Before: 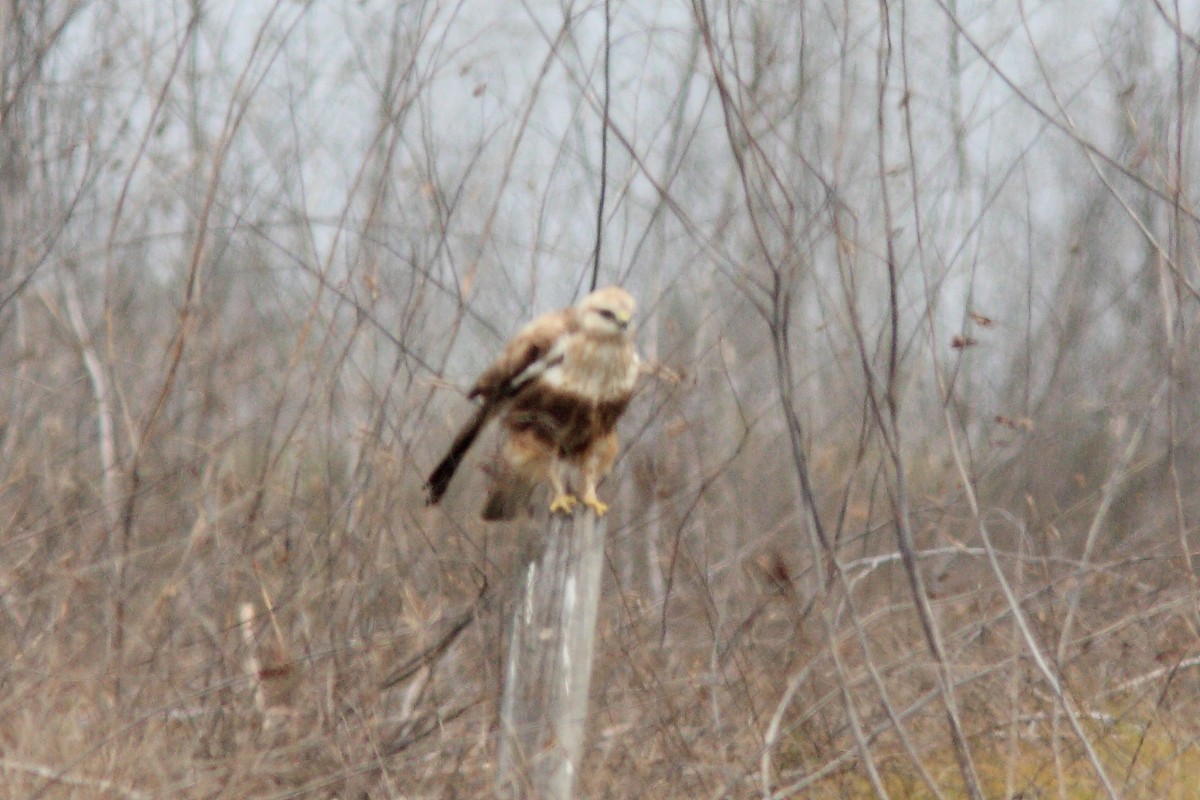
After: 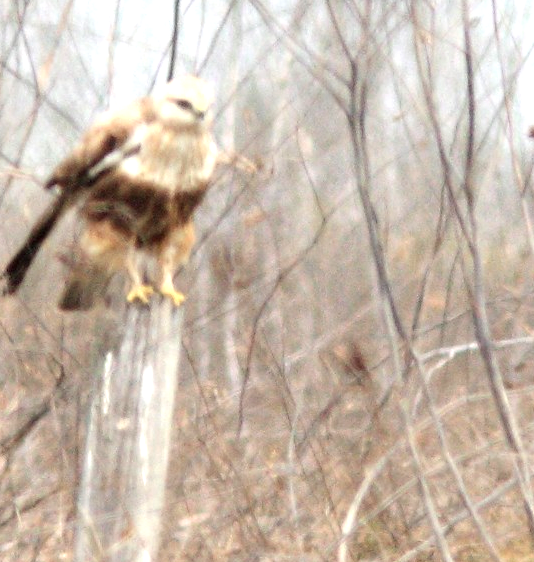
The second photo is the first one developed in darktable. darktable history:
exposure: black level correction 0, exposure 1 EV, compensate highlight preservation false
crop: left 35.271%, top 26.269%, right 20.198%, bottom 3.436%
